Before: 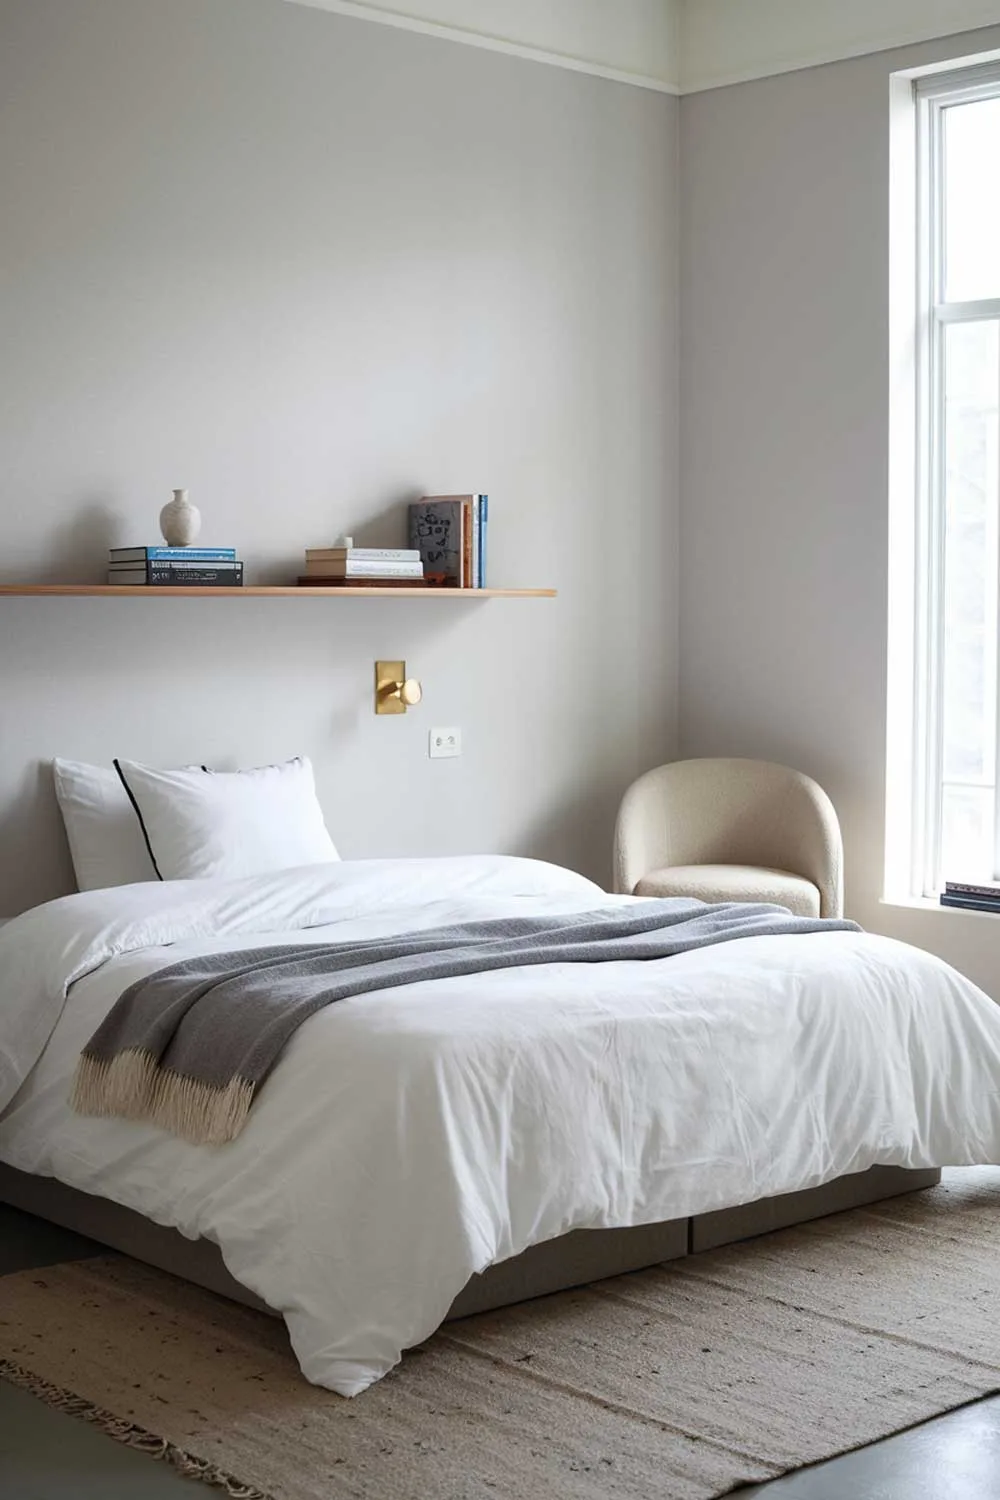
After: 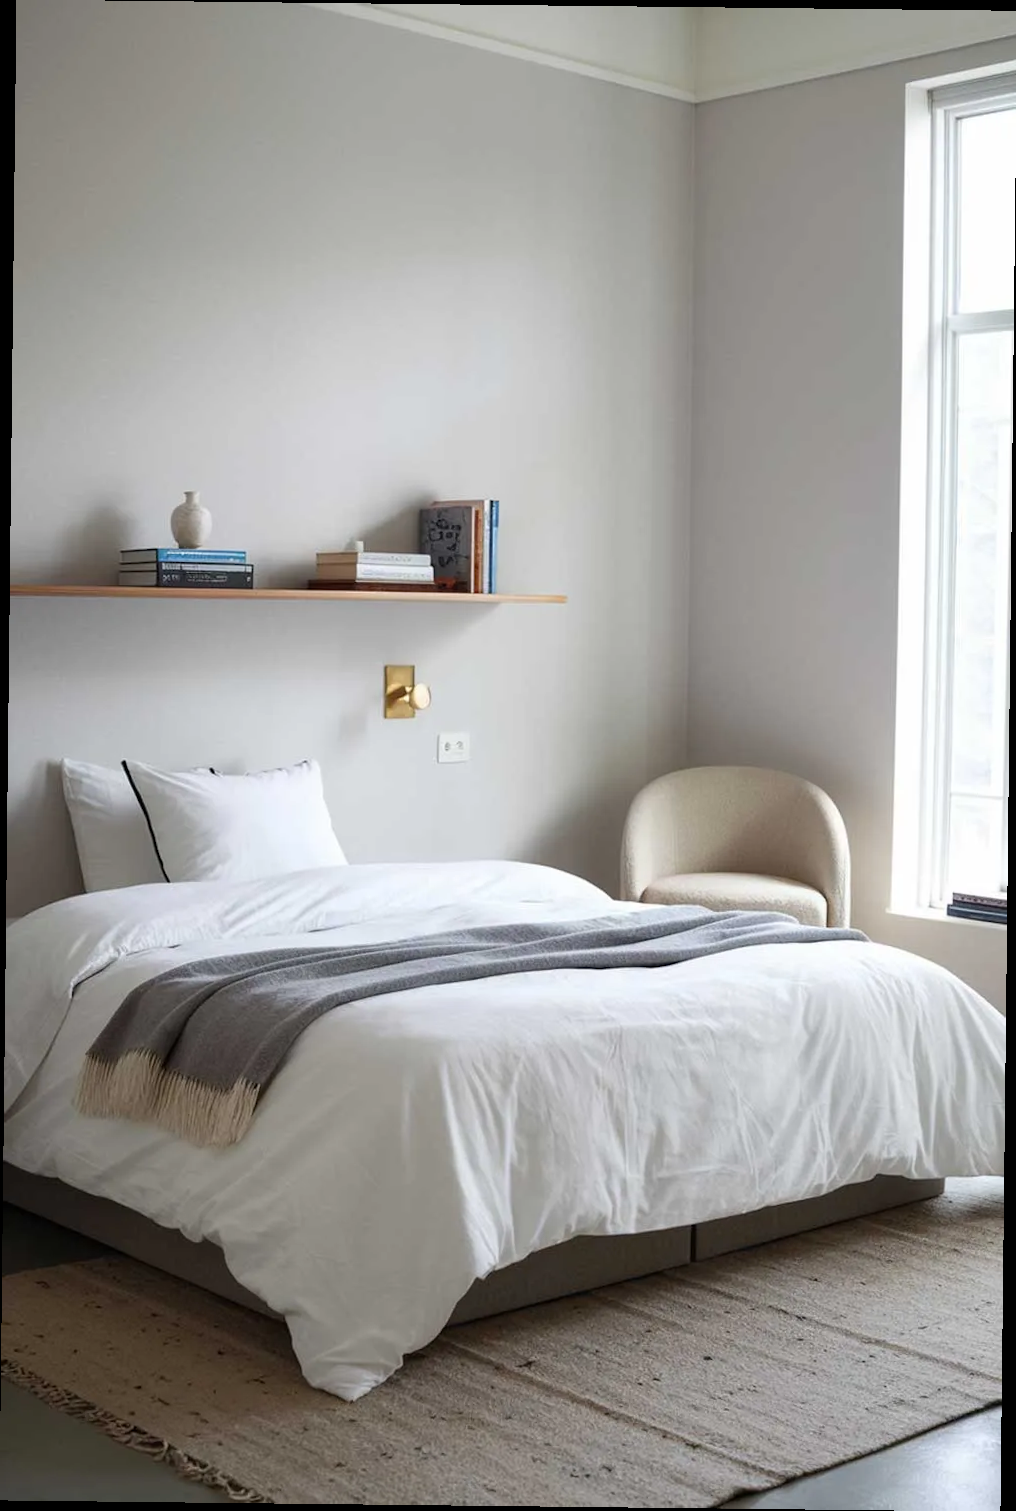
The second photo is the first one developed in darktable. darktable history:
crop and rotate: angle -0.647°
